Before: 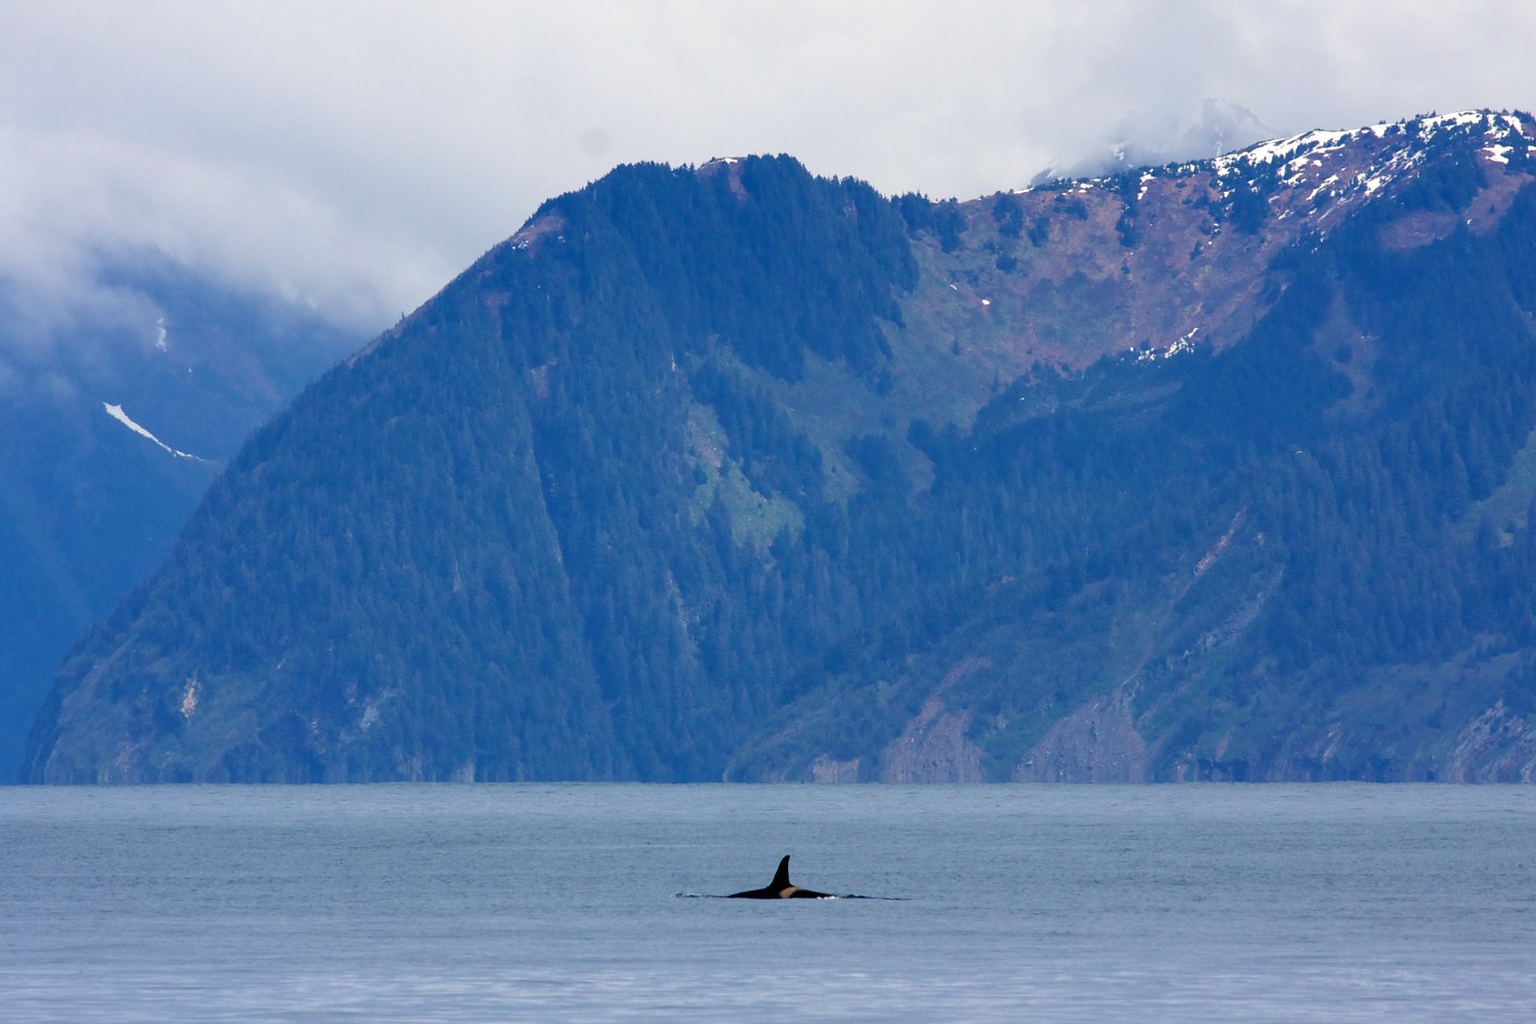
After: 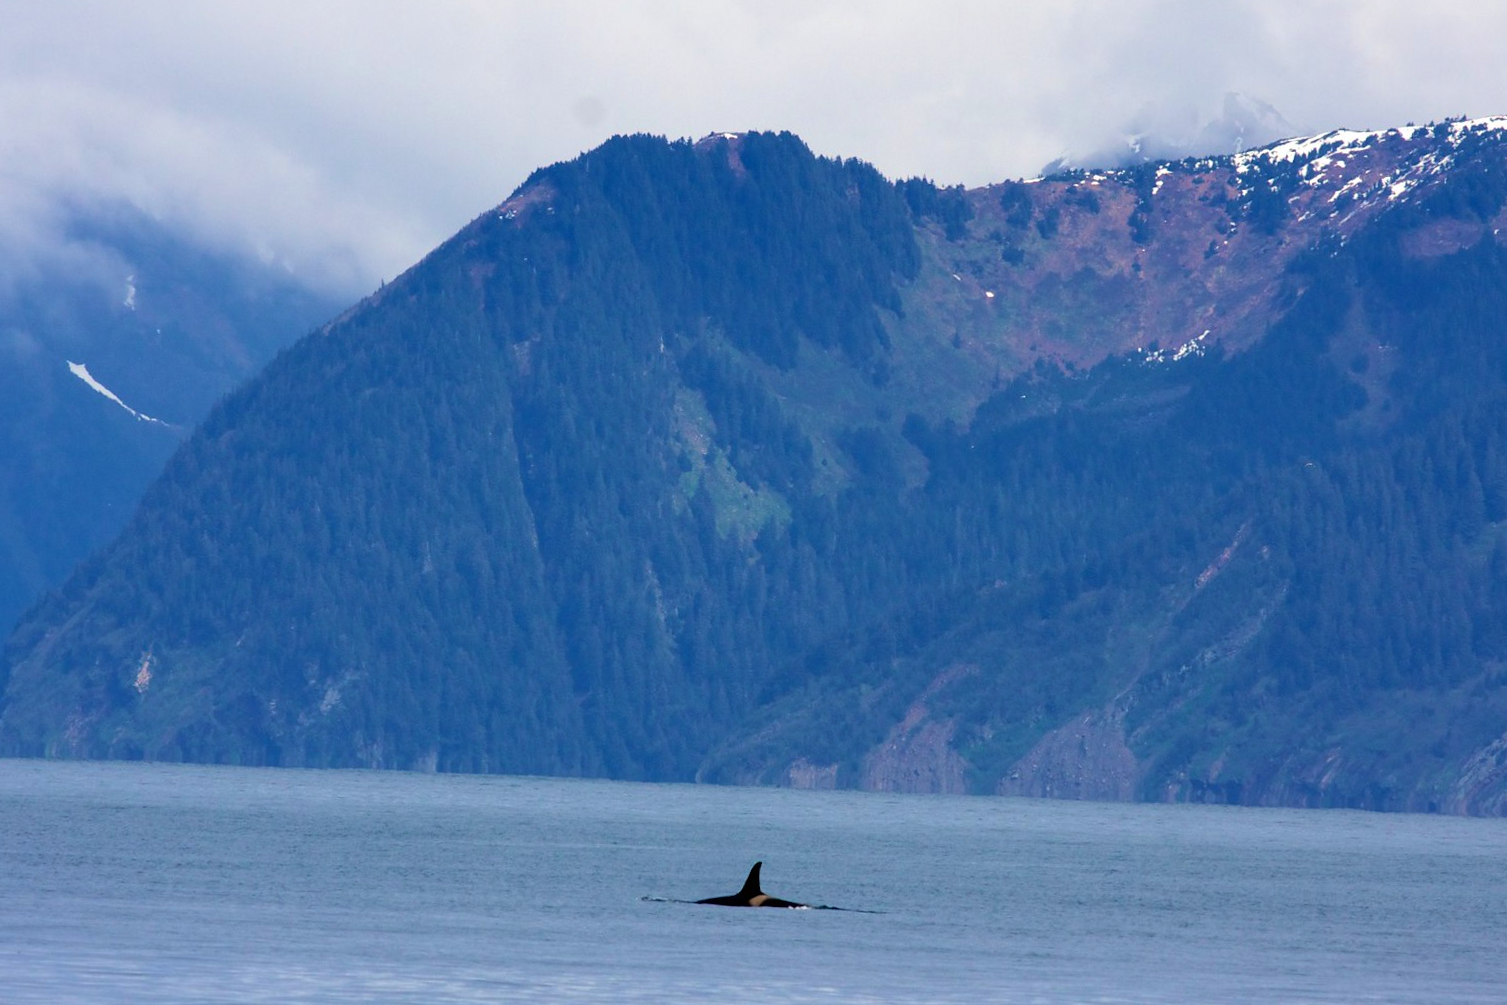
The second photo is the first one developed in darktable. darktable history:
crop and rotate: angle -2.38°
velvia: on, module defaults
